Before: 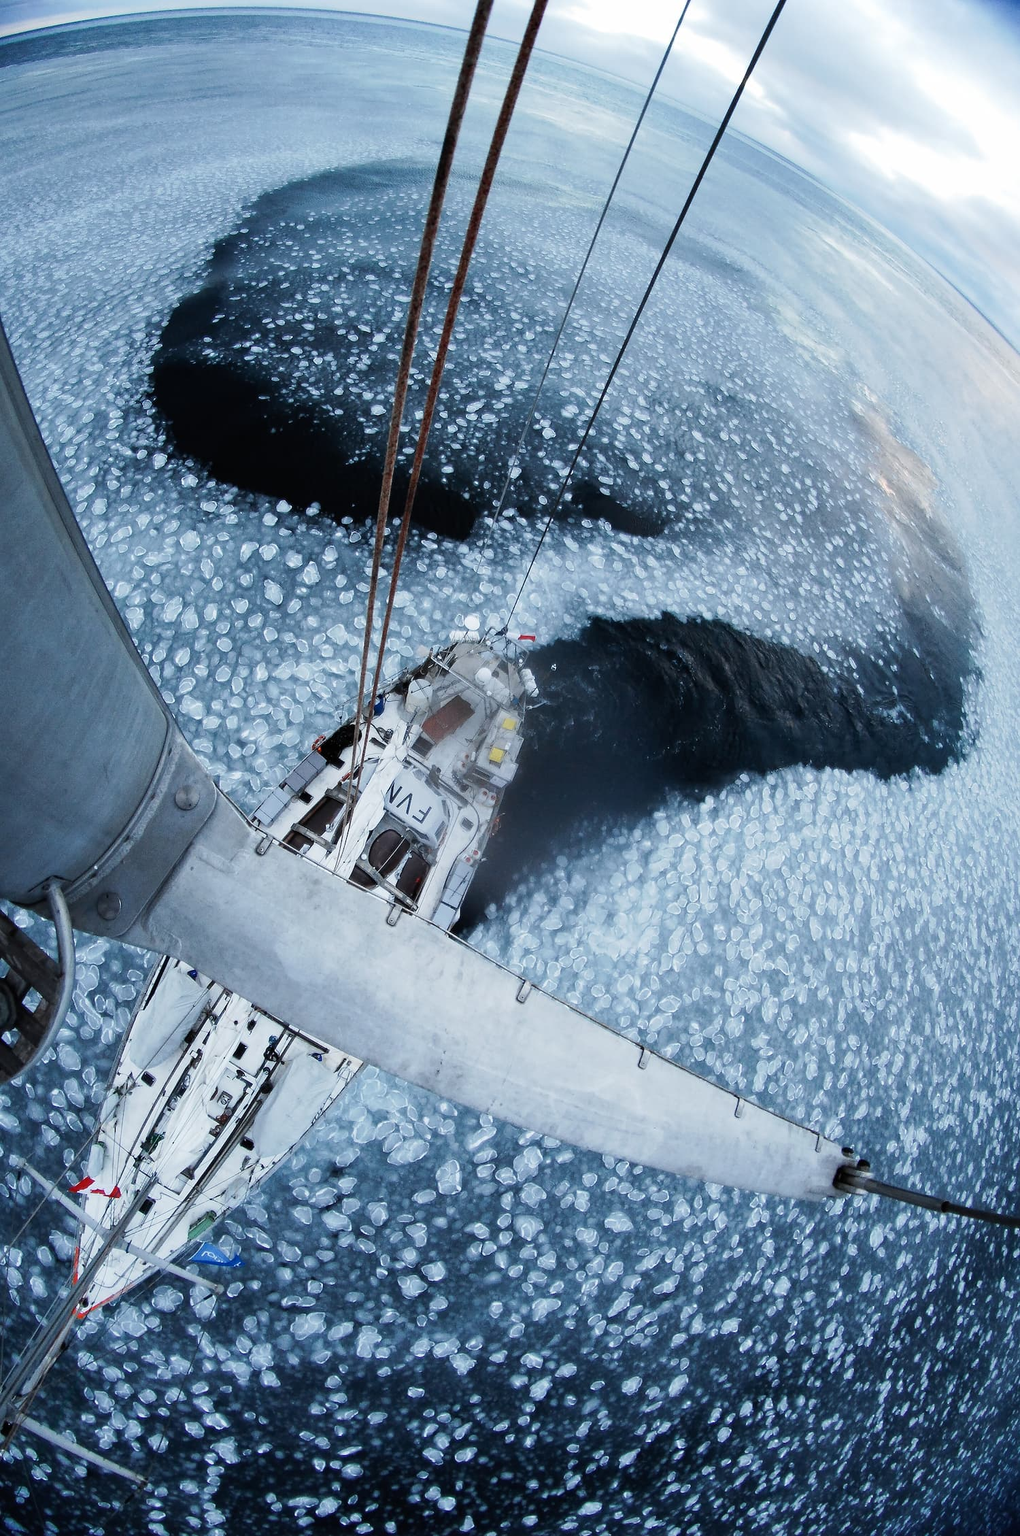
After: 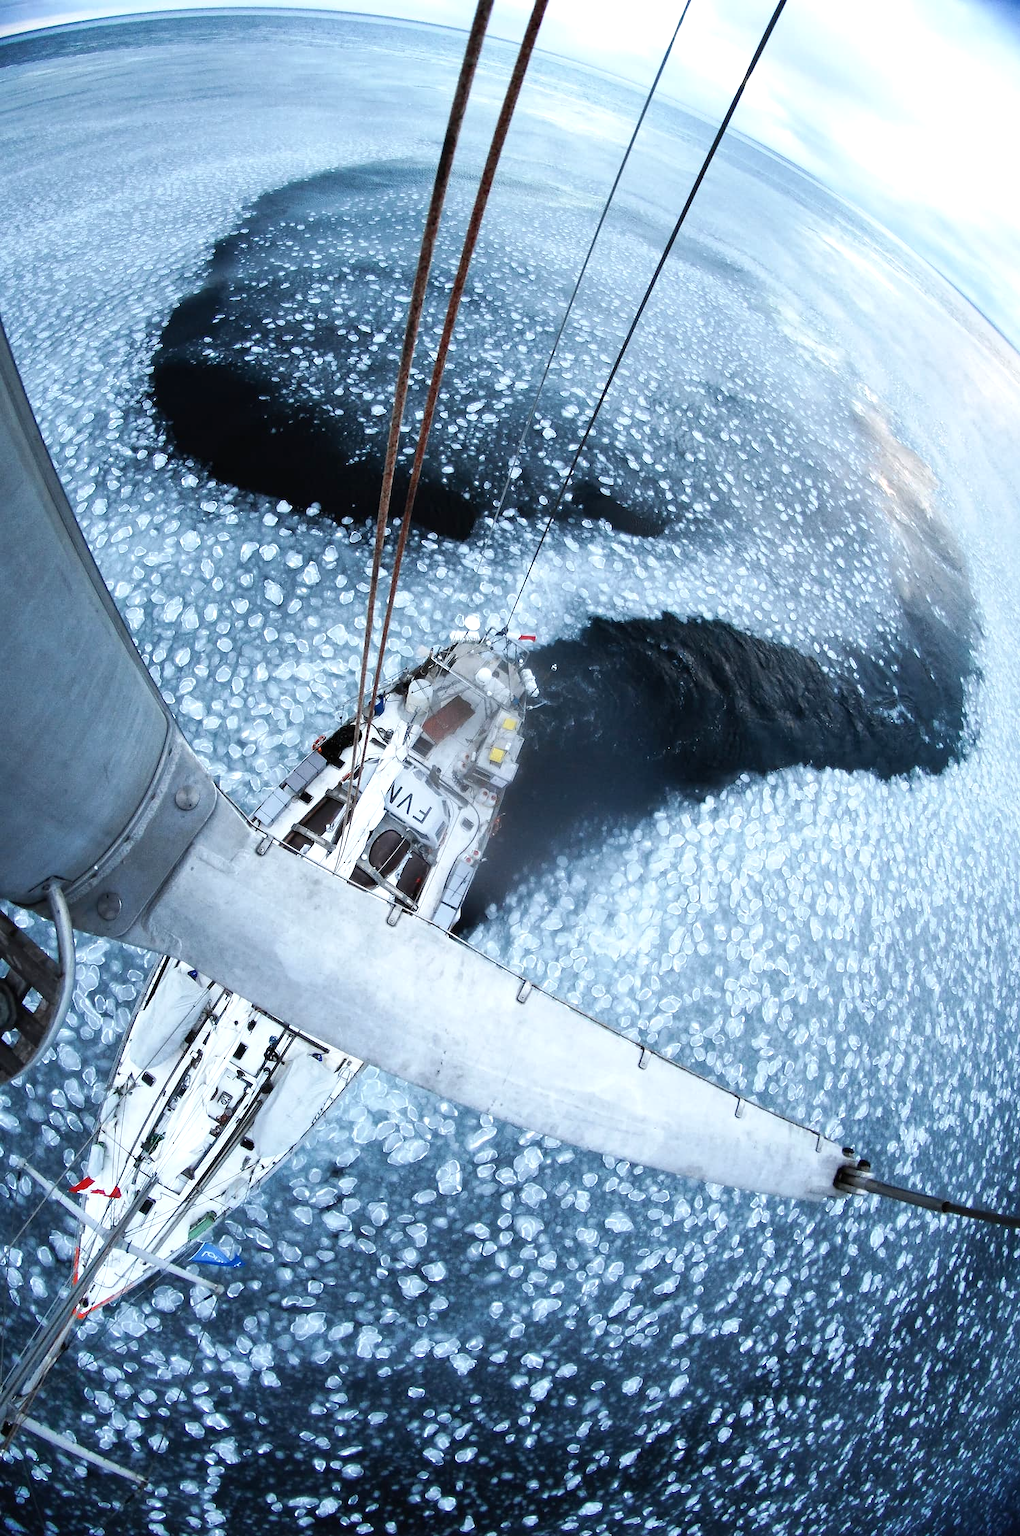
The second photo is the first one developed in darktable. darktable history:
tone equalizer: on, module defaults
exposure: black level correction 0, exposure 0.5 EV, compensate exposure bias true, compensate highlight preservation false
